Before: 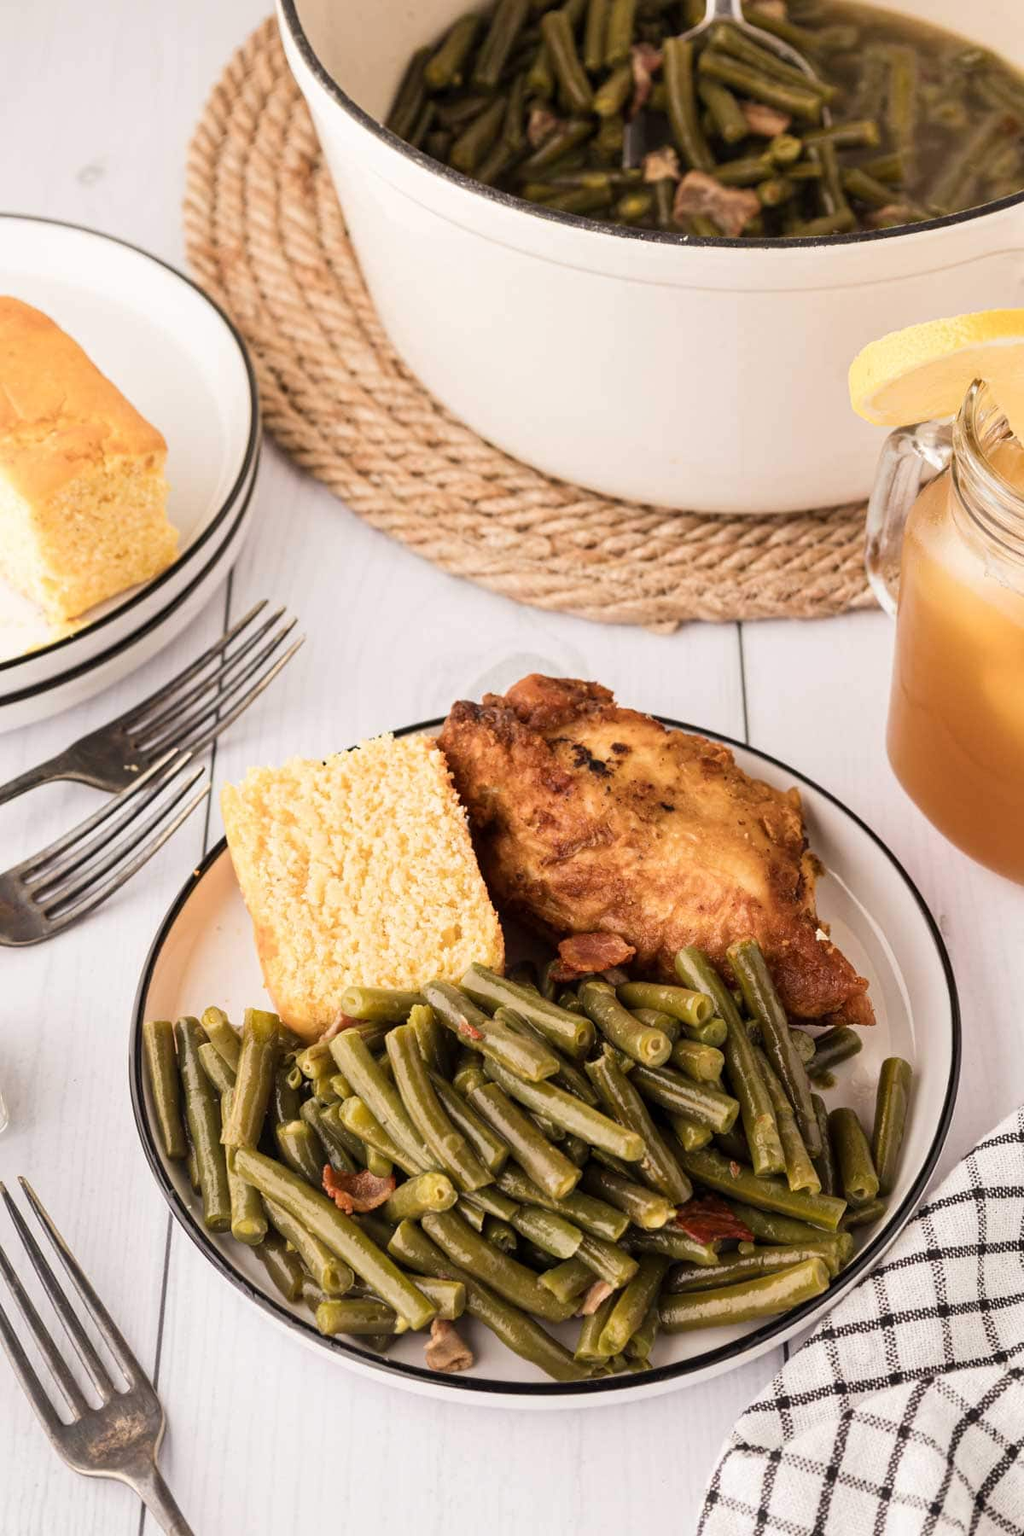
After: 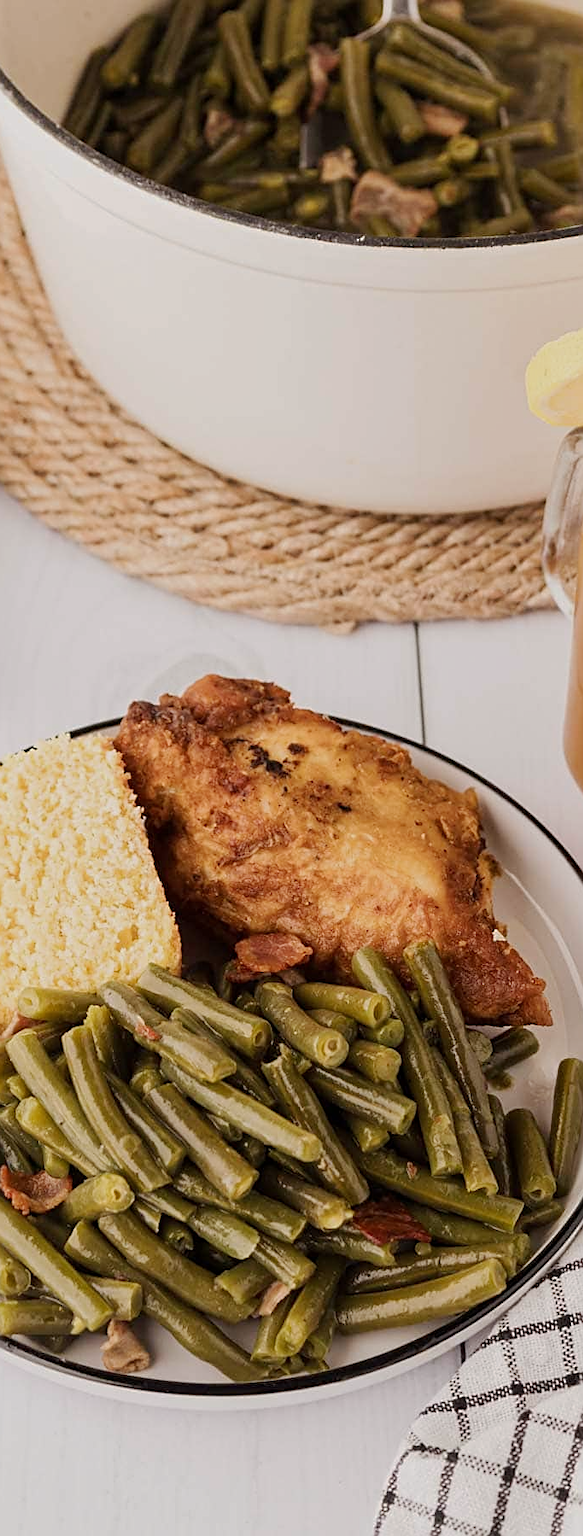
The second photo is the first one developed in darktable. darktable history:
crop: left 31.594%, top 0.017%, right 11.442%
sharpen: amount 0.553
base curve: curves: ch0 [(0, 0) (0.235, 0.266) (0.503, 0.496) (0.786, 0.72) (1, 1)], preserve colors none
exposure: exposure -0.312 EV, compensate highlight preservation false
